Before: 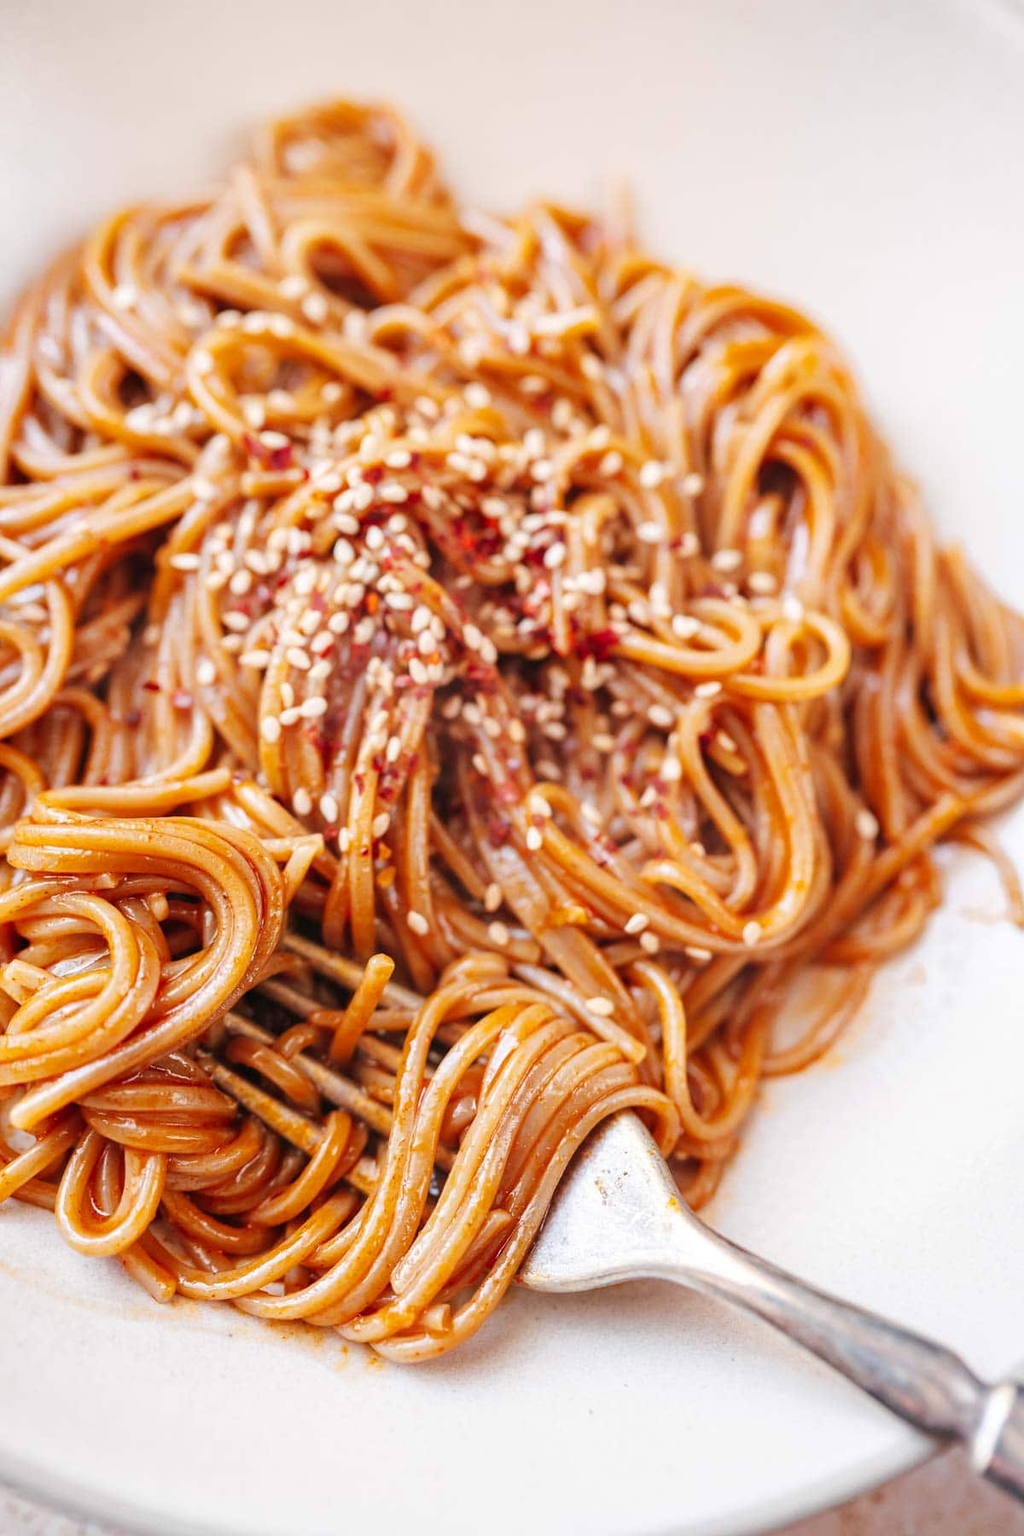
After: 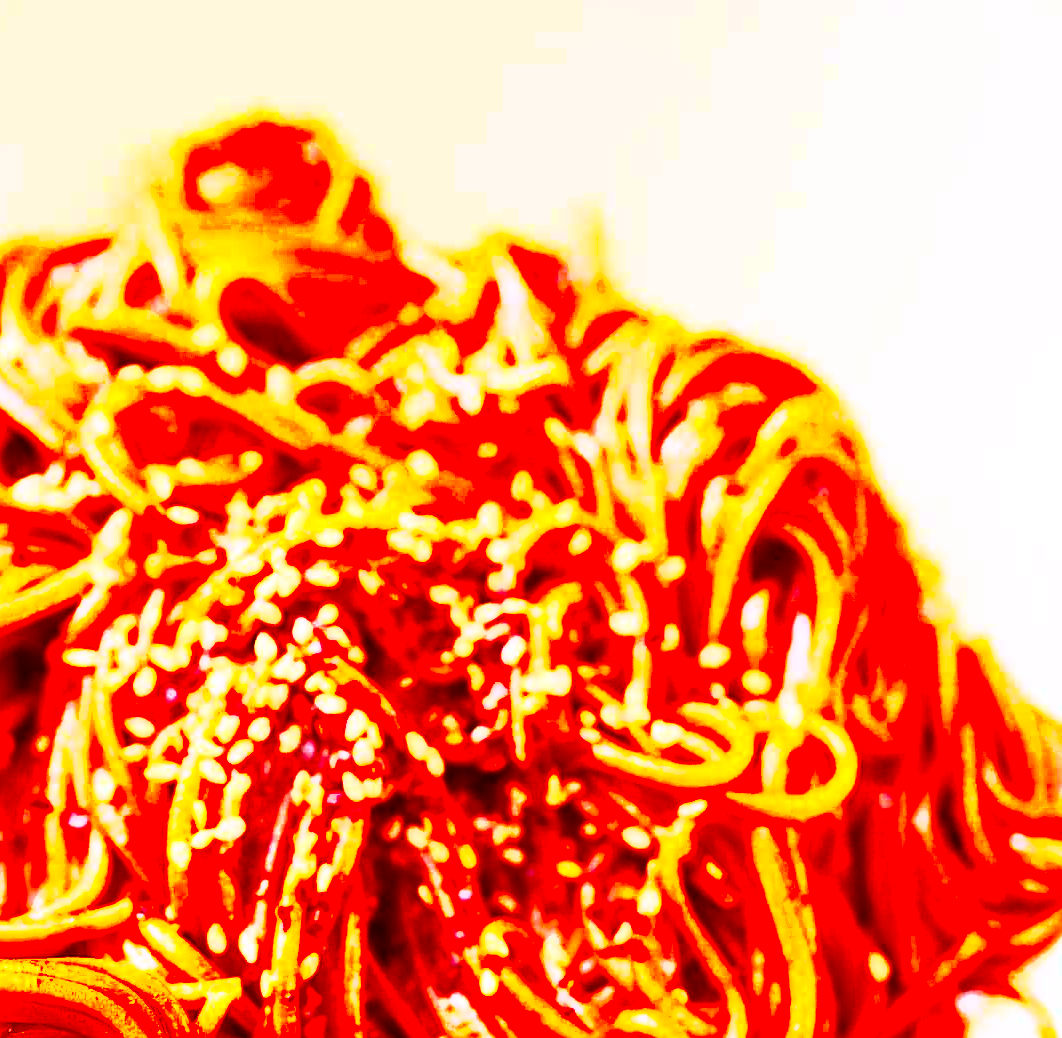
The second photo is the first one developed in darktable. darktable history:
exposure: black level correction 0, exposure 1.098 EV, compensate exposure bias true, compensate highlight preservation false
shadows and highlights: shadows 25.2, highlights -26.31
crop and rotate: left 11.443%, bottom 42.302%
color zones: curves: ch0 [(0.224, 0.526) (0.75, 0.5)]; ch1 [(0.055, 0.526) (0.224, 0.761) (0.377, 0.526) (0.75, 0.5)]
contrast brightness saturation: brightness -0.983, saturation 0.991
sharpen: on, module defaults
color balance rgb: shadows lift › luminance -9.859%, shadows lift › chroma 0.789%, shadows lift › hue 115.75°, perceptual saturation grading › global saturation 30.879%, global vibrance 14.901%
